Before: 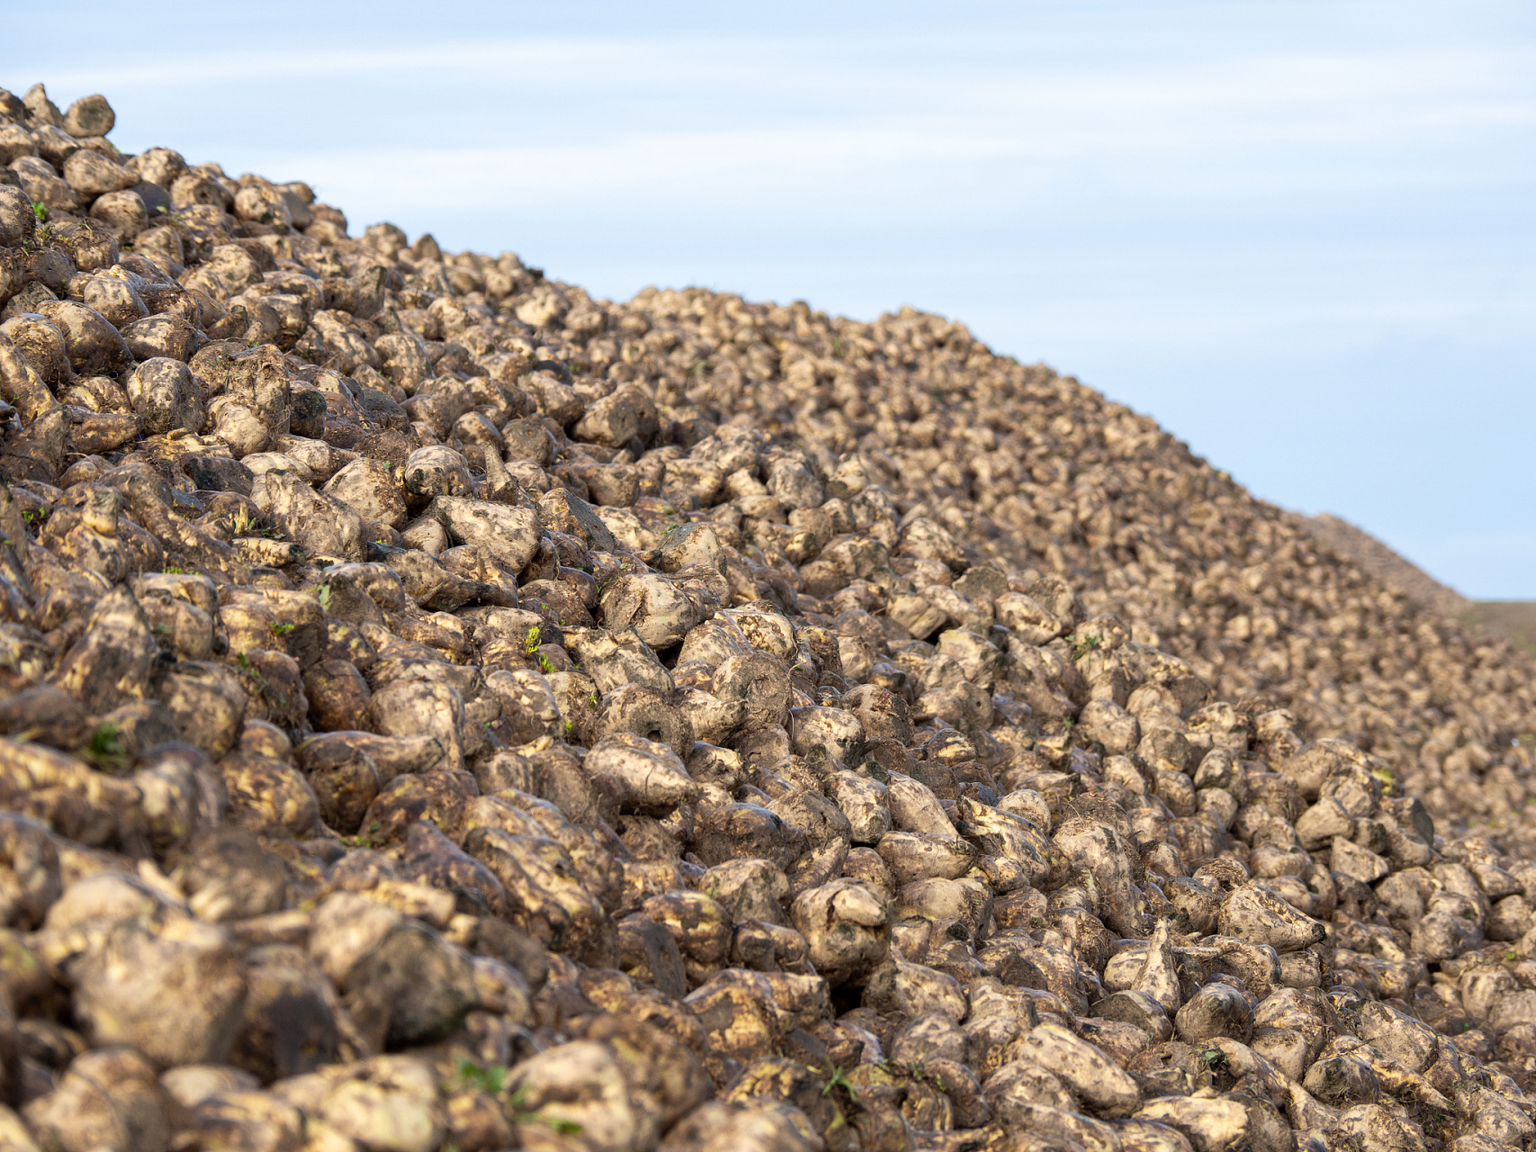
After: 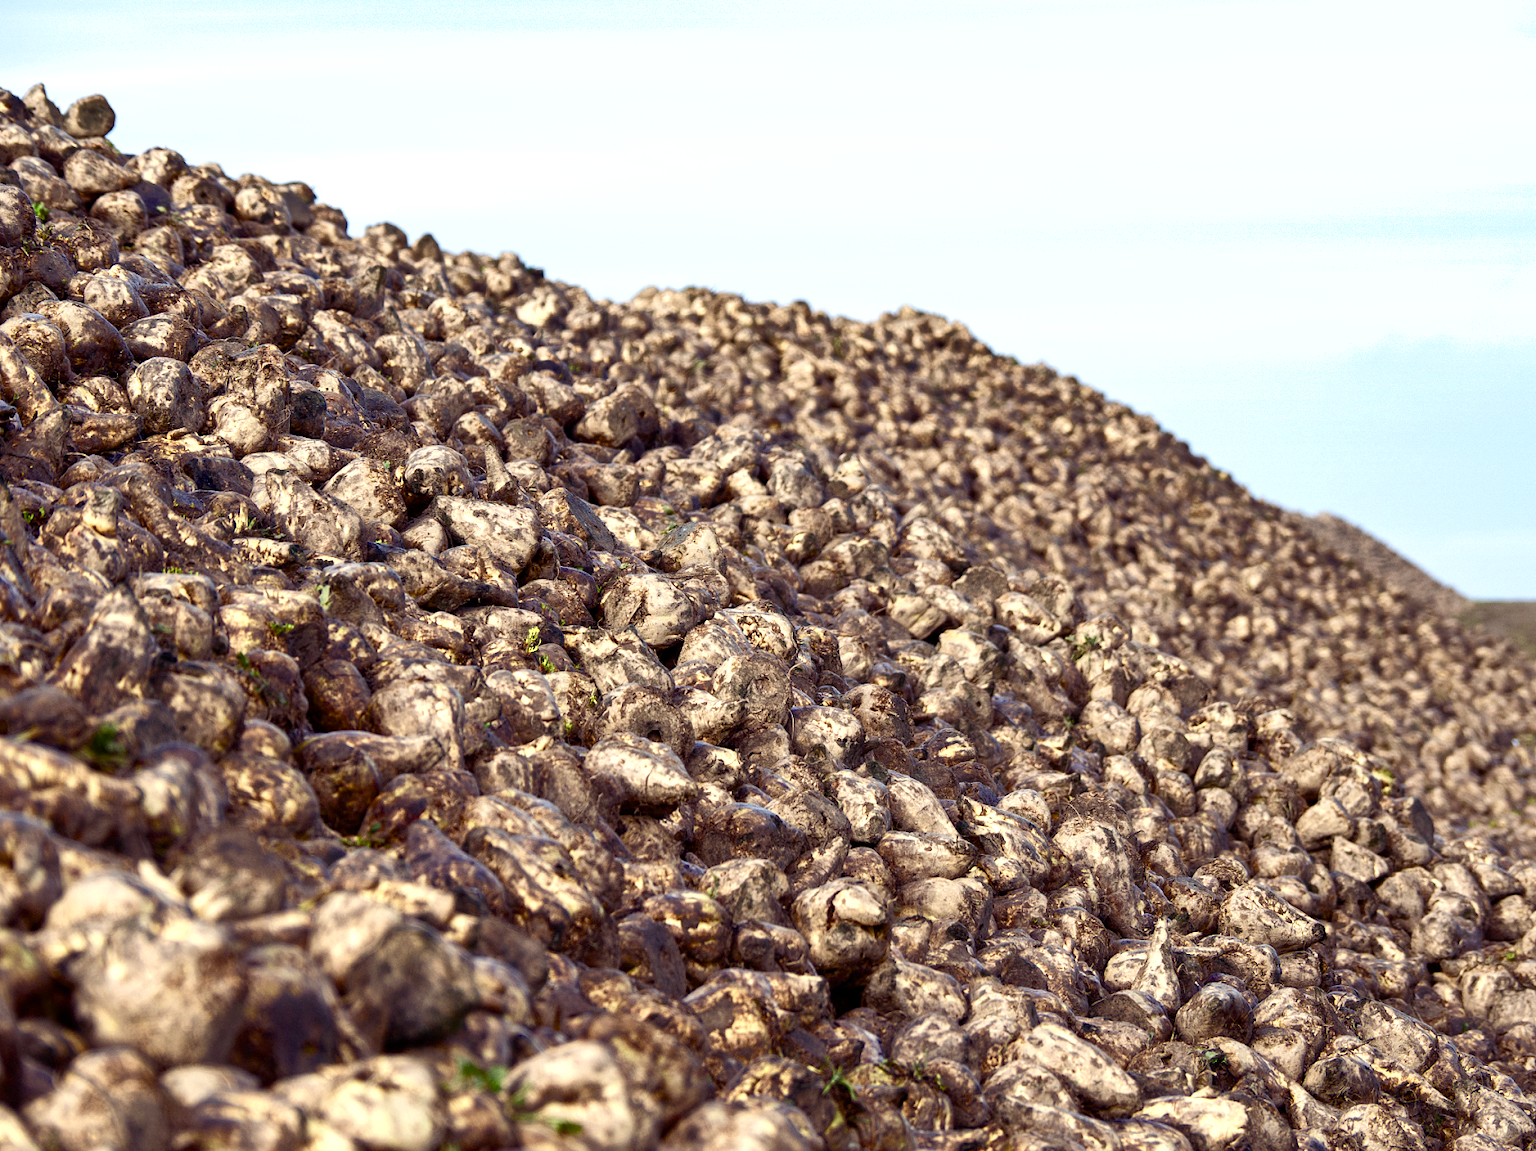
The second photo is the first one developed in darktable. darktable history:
color balance rgb: shadows lift › luminance -21.456%, shadows lift › chroma 8.992%, shadows lift › hue 284.69°, perceptual saturation grading › global saturation 20%, perceptual saturation grading › highlights -50.085%, perceptual saturation grading › shadows 30.352%, perceptual brilliance grading › global brilliance 14.808%, perceptual brilliance grading › shadows -35.64%, global vibrance 16.671%, saturation formula JzAzBz (2021)
shadows and highlights: low approximation 0.01, soften with gaussian
